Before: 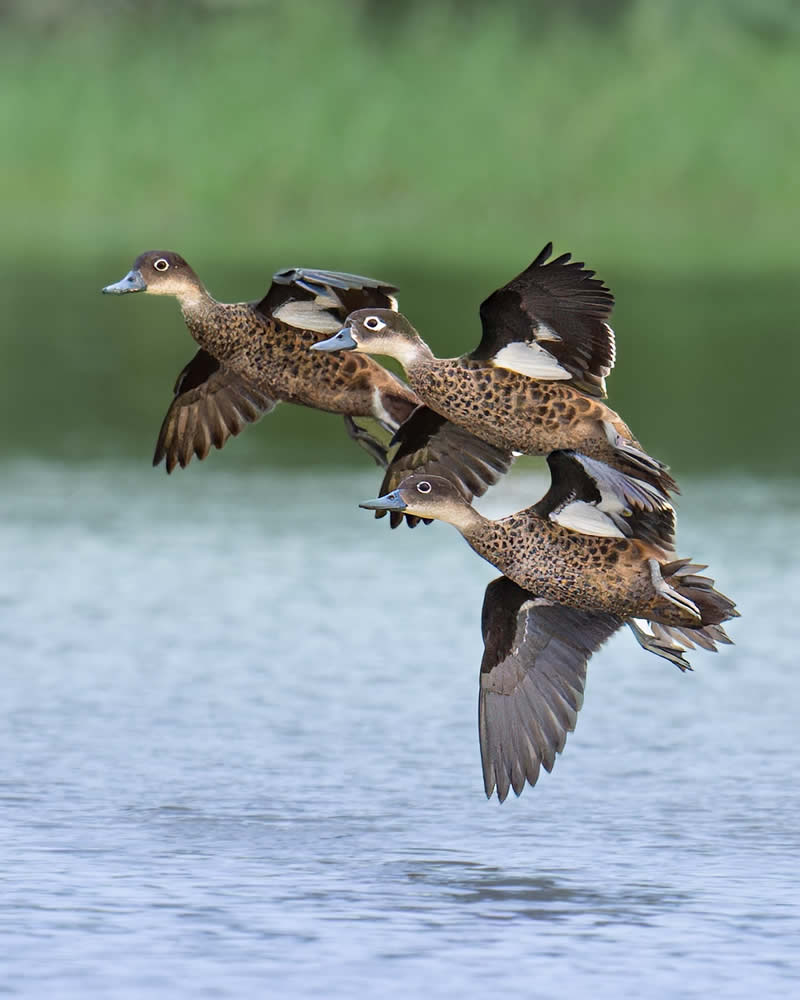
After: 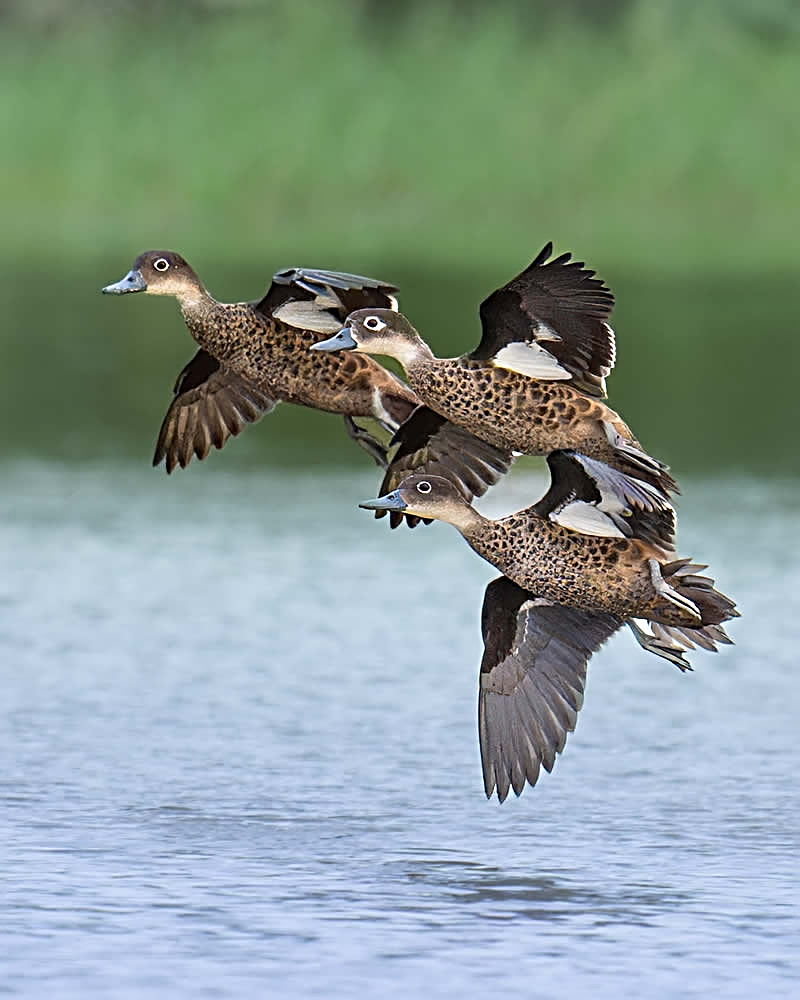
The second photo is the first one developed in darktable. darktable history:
sharpen: radius 2.646, amount 0.669
